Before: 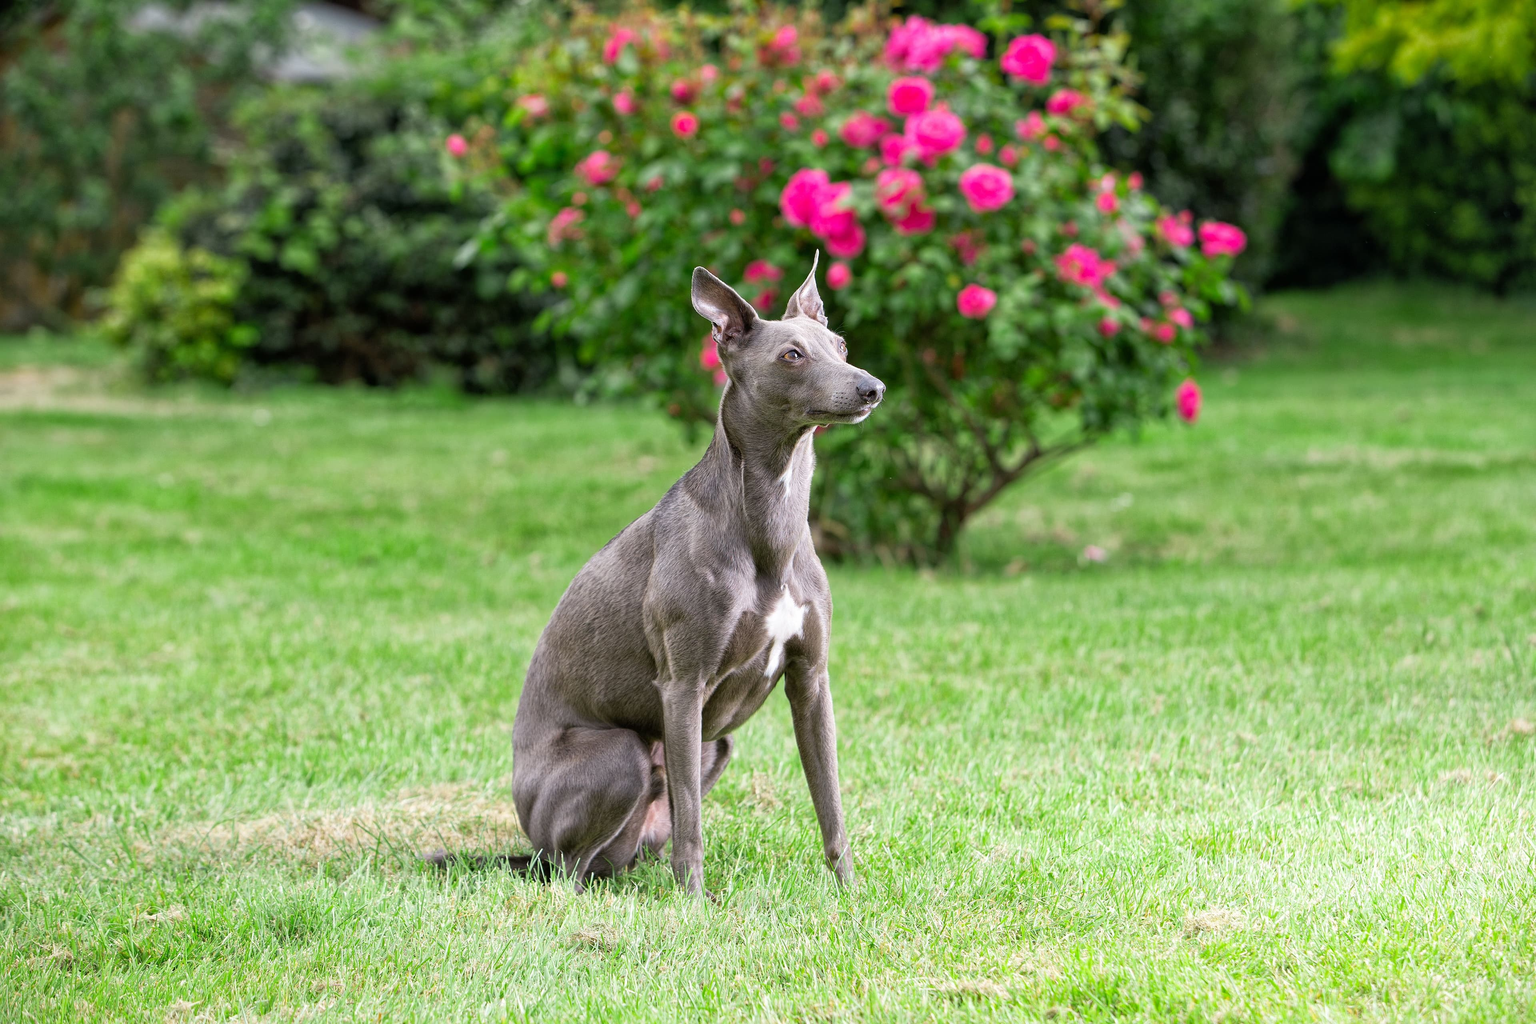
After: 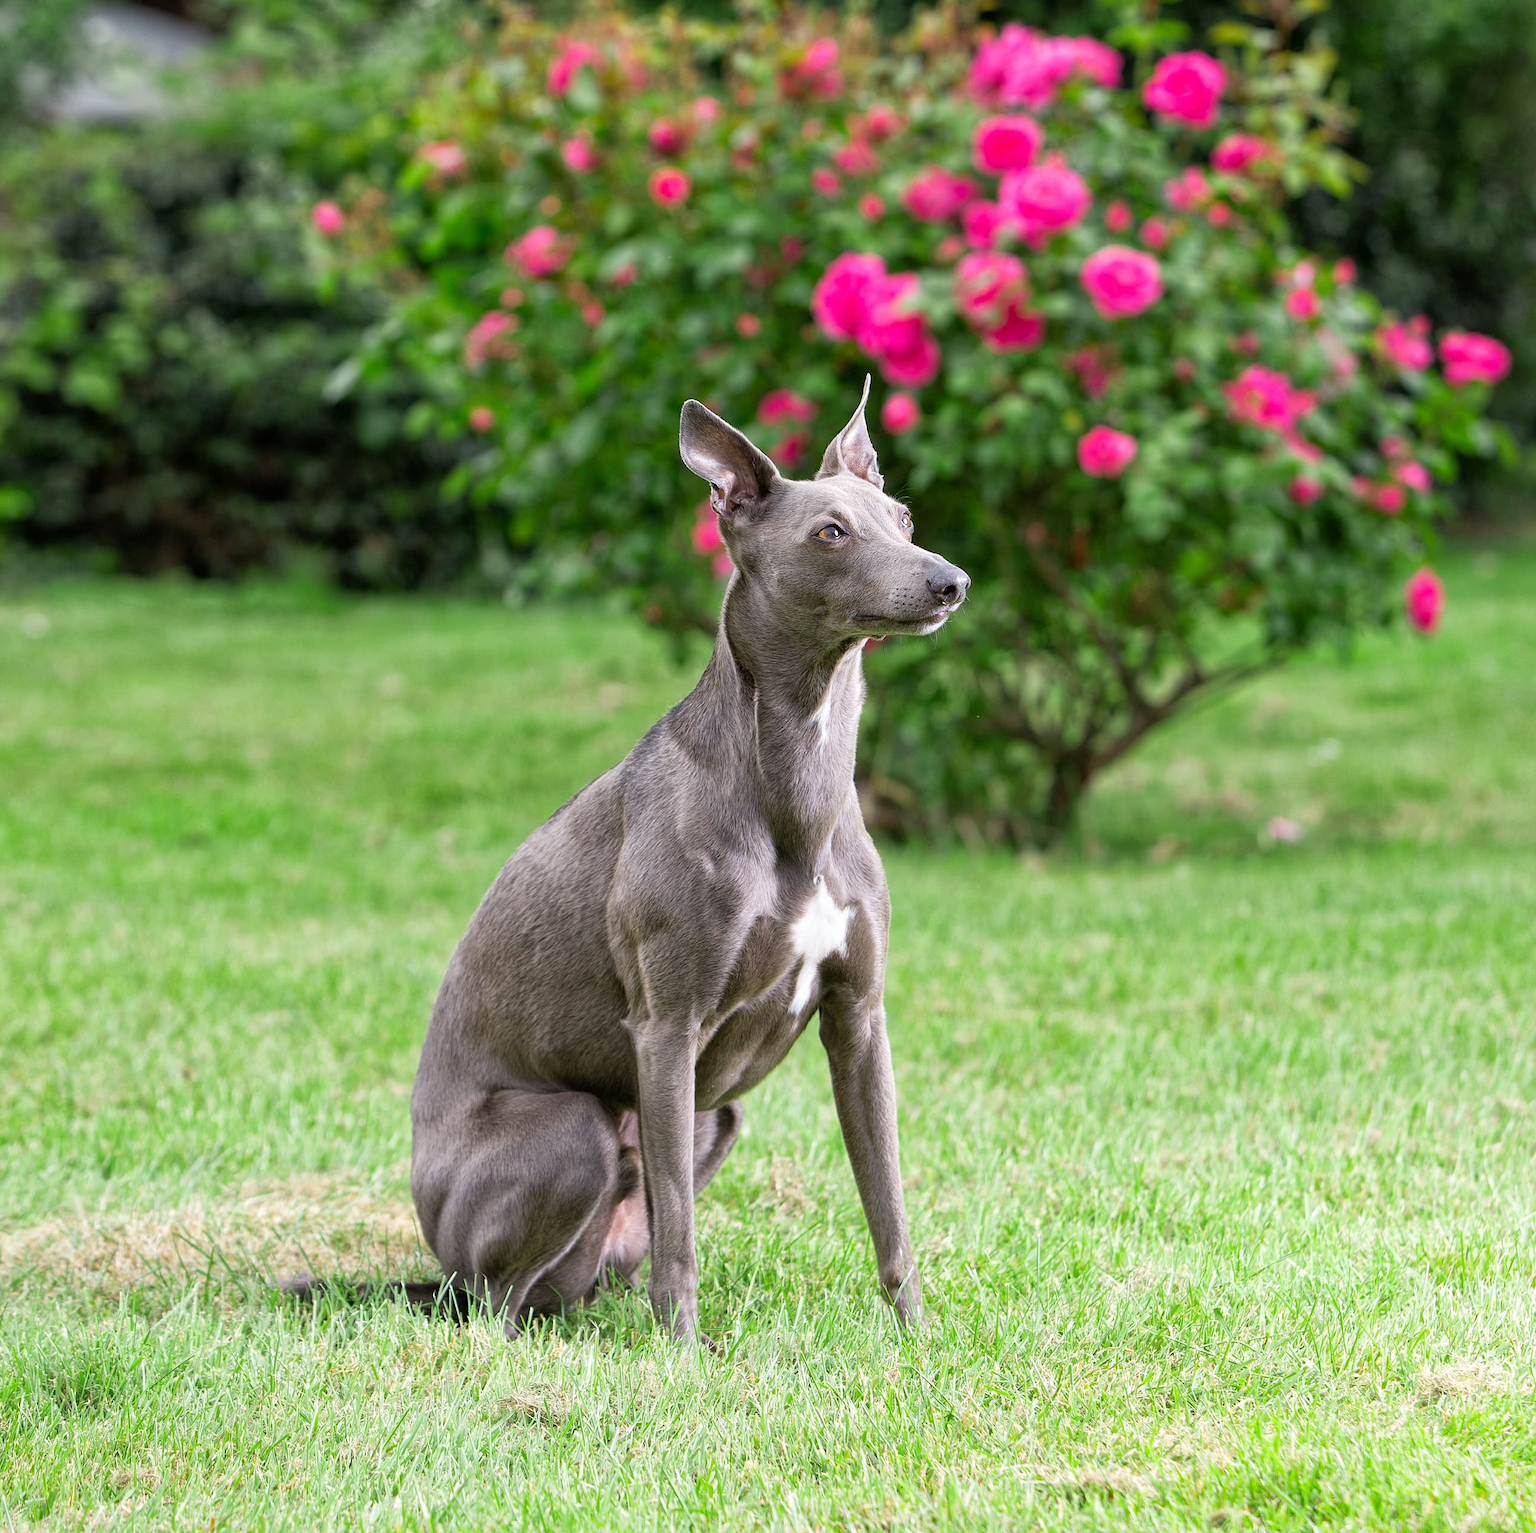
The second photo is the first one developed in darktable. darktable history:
crop and rotate: left 15.517%, right 17.725%
